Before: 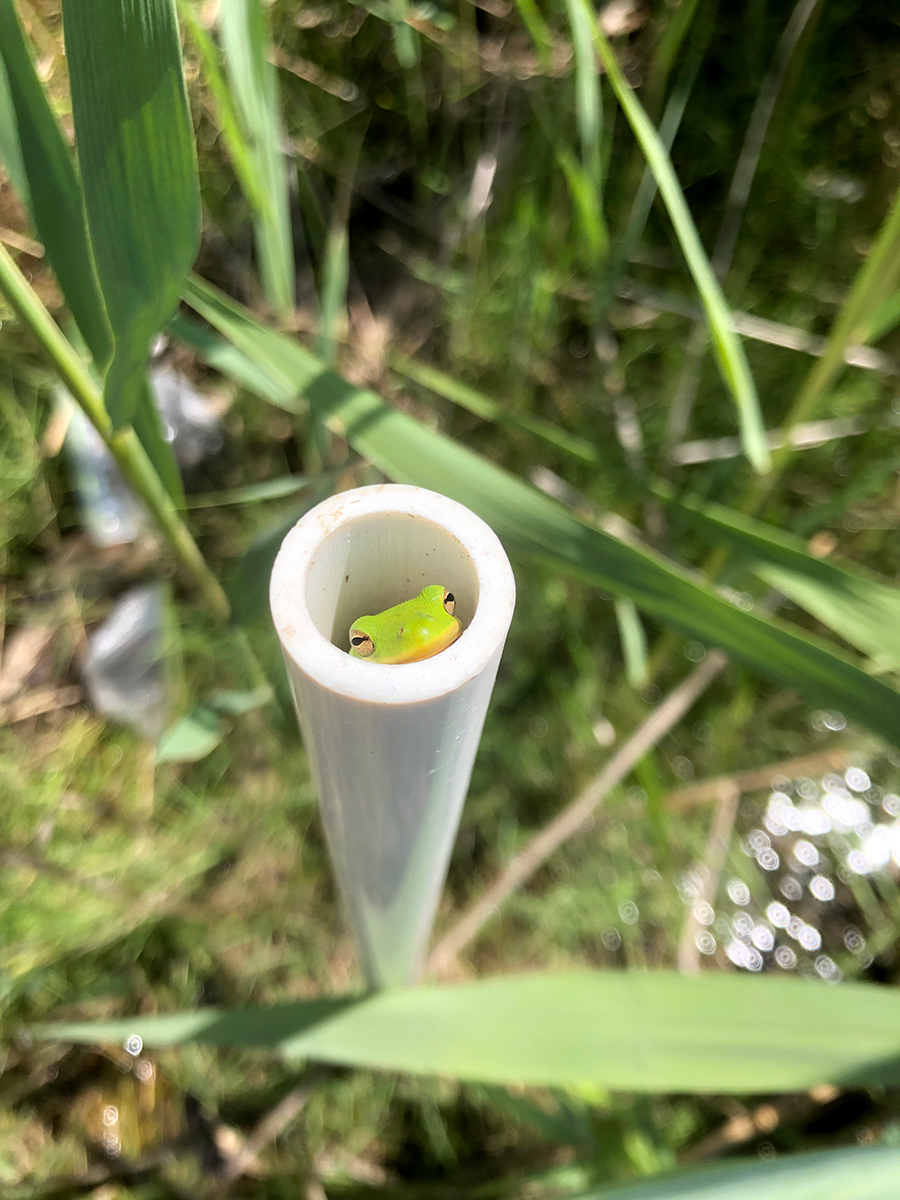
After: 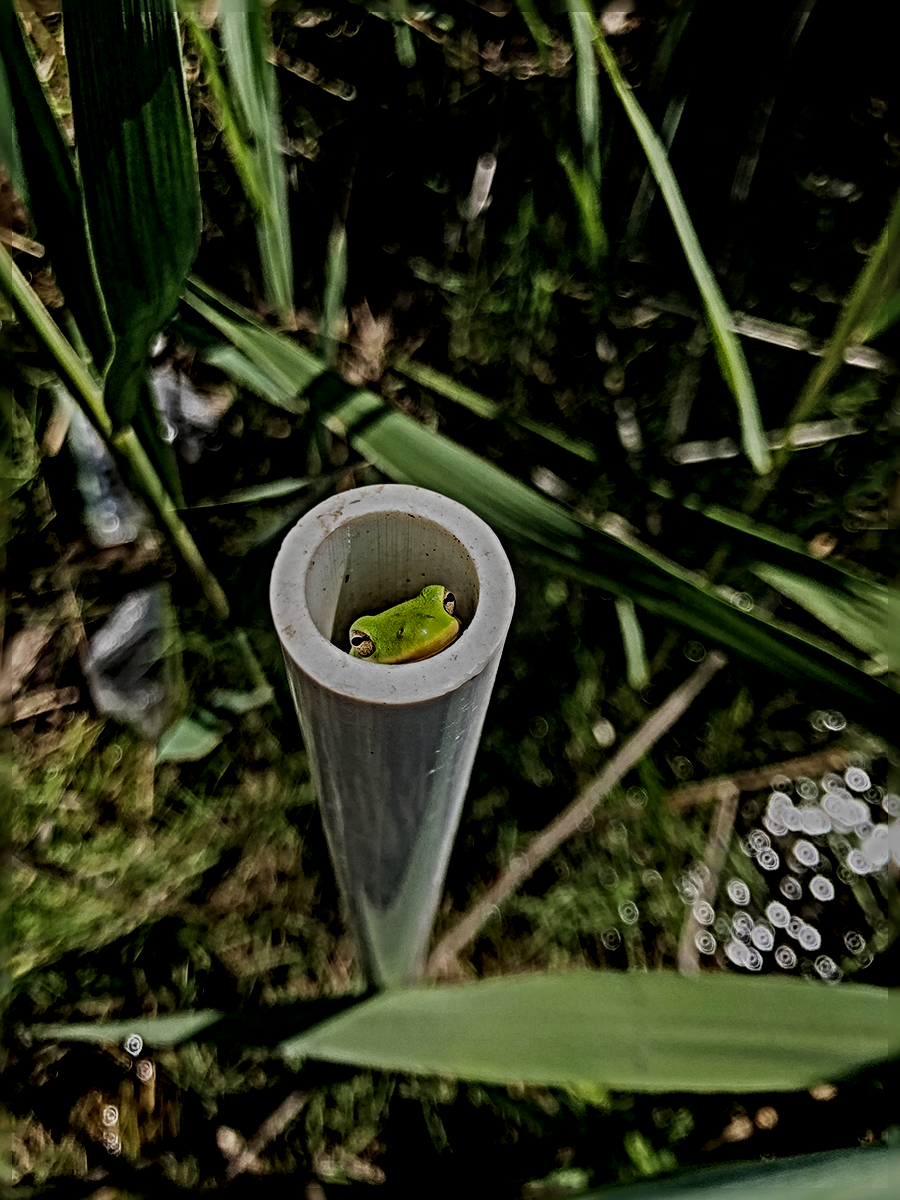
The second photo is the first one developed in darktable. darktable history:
sharpen: radius 6.3, amount 1.8, threshold 0
local contrast: highlights 20%, detail 150%
sigmoid: contrast 1.81, skew -0.21, preserve hue 0%, red attenuation 0.1, red rotation 0.035, green attenuation 0.1, green rotation -0.017, blue attenuation 0.15, blue rotation -0.052, base primaries Rec2020
exposure: exposure -2.002 EV, compensate highlight preservation false
